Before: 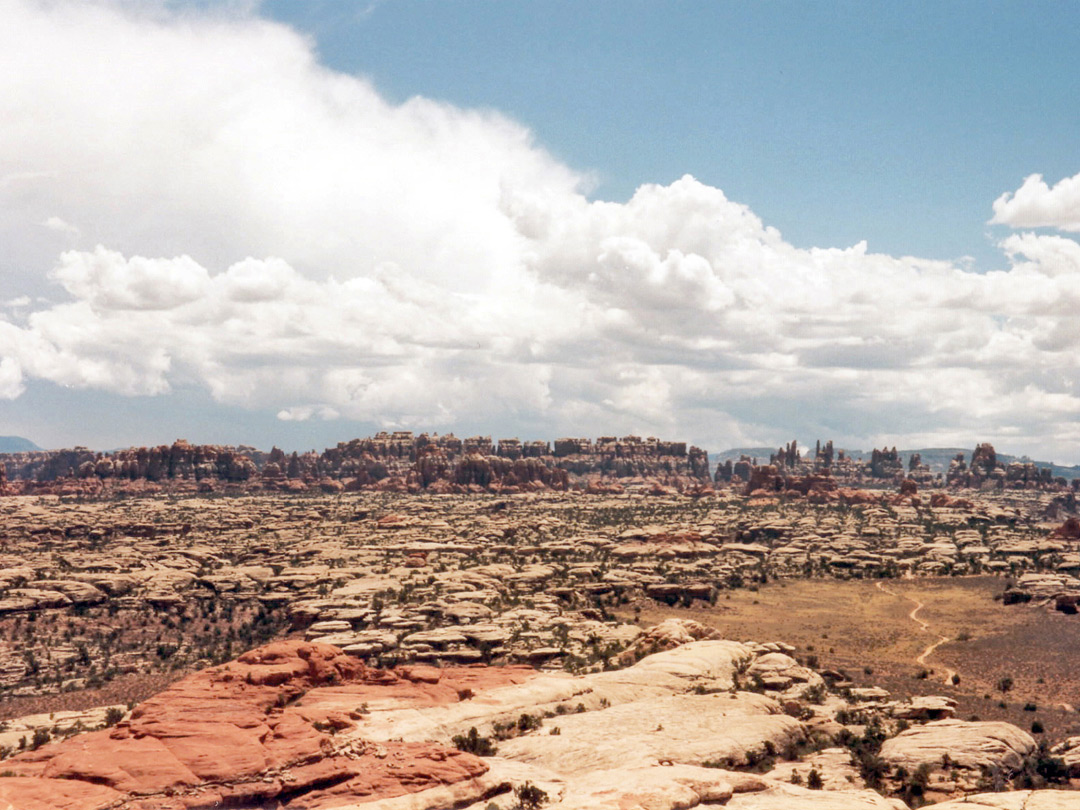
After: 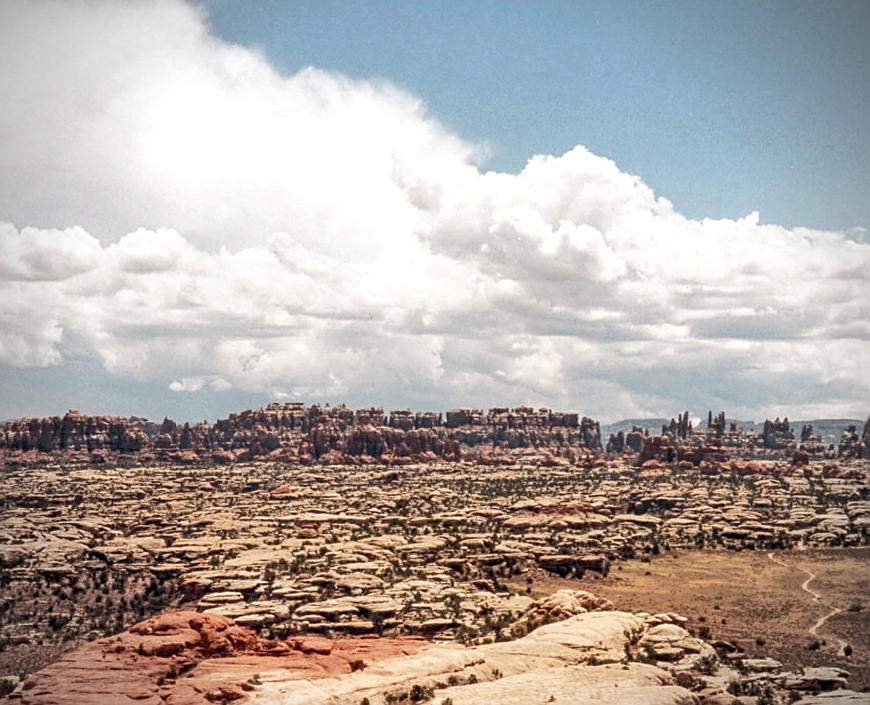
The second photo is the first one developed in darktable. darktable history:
local contrast: detail 130%
crop: left 10.007%, top 3.611%, right 9.168%, bottom 9.253%
sharpen: on, module defaults
vignetting: brightness -0.575
